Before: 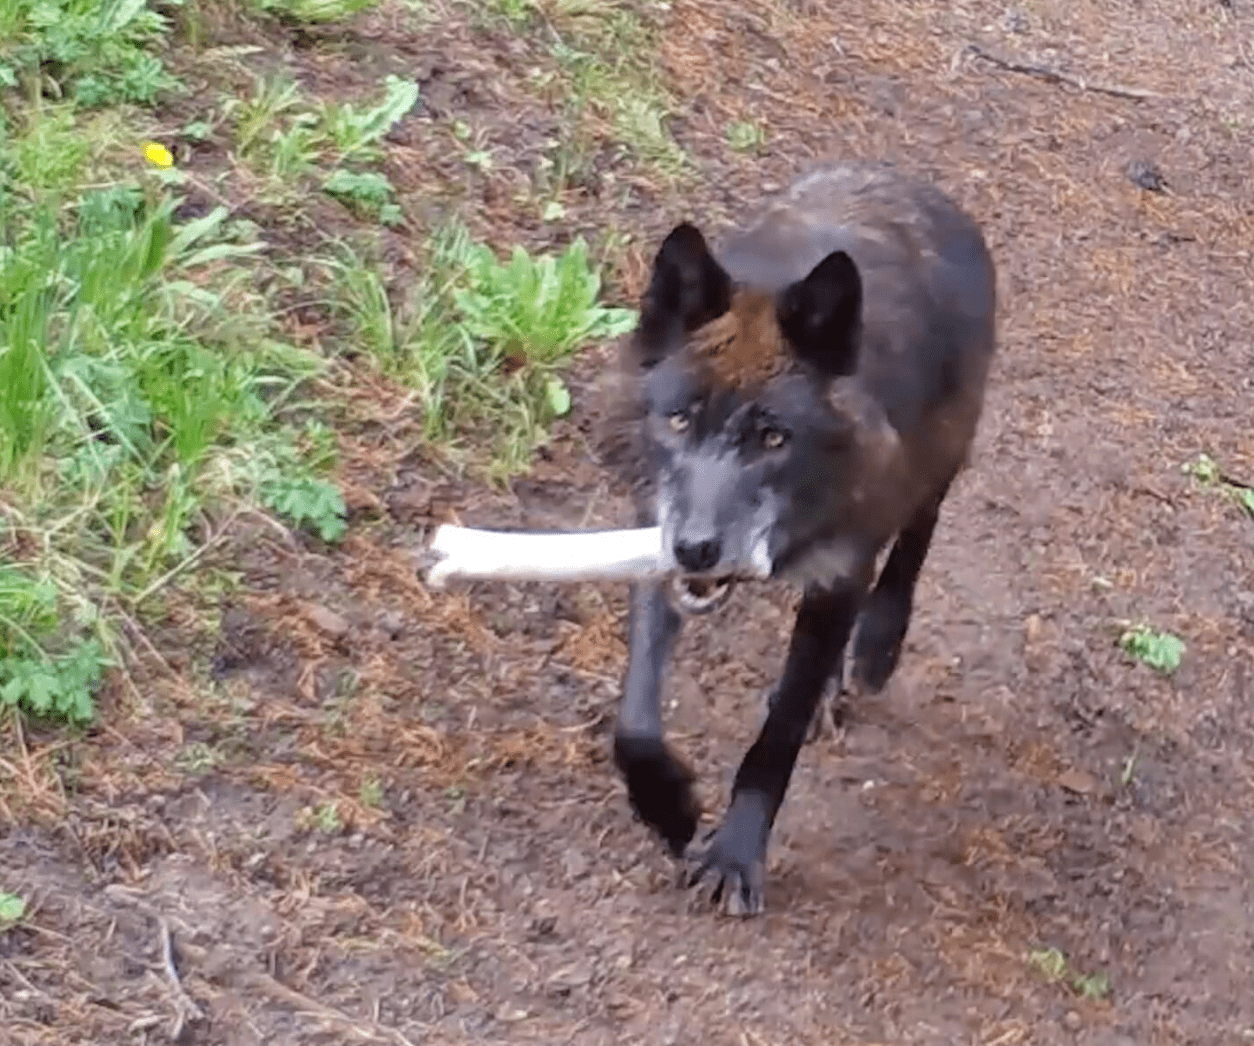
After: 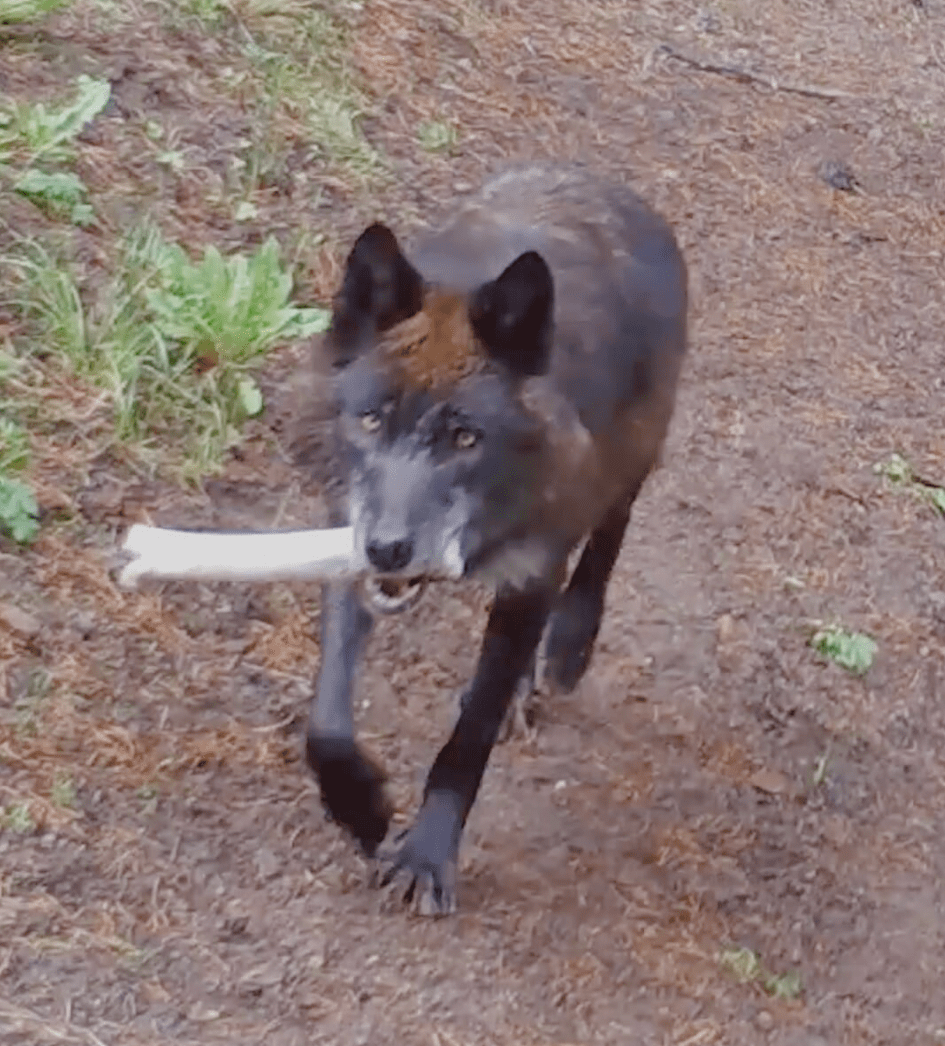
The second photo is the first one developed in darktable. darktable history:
exposure: black level correction 0, compensate exposure bias true, compensate highlight preservation false
color correction: saturation 0.85
crop and rotate: left 24.6%
color balance rgb: shadows lift › chroma 1%, shadows lift › hue 113°, highlights gain › chroma 0.2%, highlights gain › hue 333°, perceptual saturation grading › global saturation 20%, perceptual saturation grading › highlights -50%, perceptual saturation grading › shadows 25%, contrast -20%
